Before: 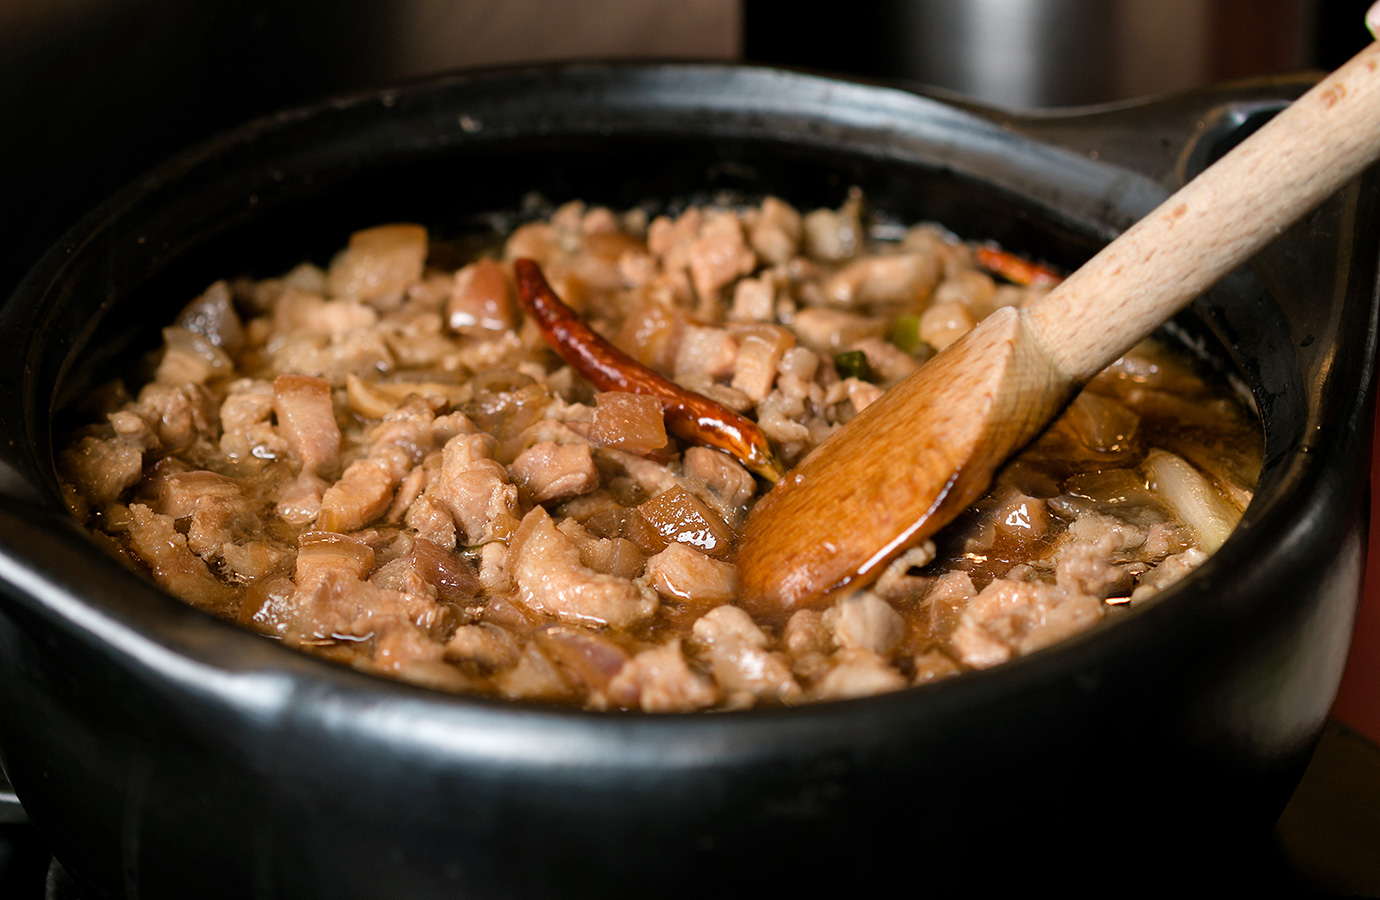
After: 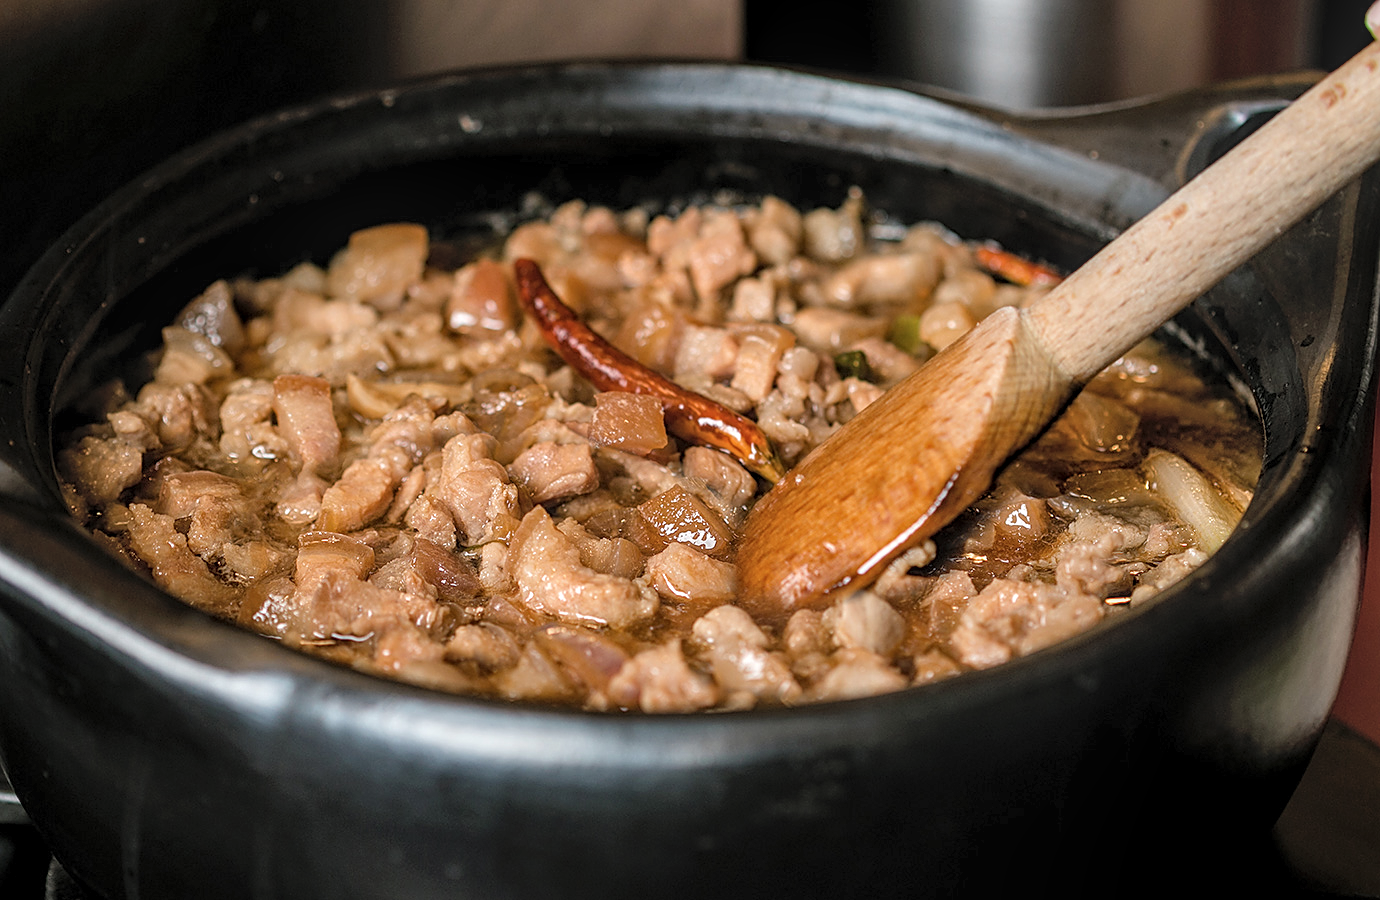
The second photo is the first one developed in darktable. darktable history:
sharpen: on, module defaults
color zones: curves: ch0 [(0.002, 0.429) (0.121, 0.212) (0.198, 0.113) (0.276, 0.344) (0.331, 0.541) (0.41, 0.56) (0.482, 0.289) (0.619, 0.227) (0.721, 0.18) (0.821, 0.435) (0.928, 0.555) (1, 0.587)]; ch1 [(0, 0) (0.143, 0) (0.286, 0) (0.429, 0) (0.571, 0) (0.714, 0) (0.857, 0)], mix -94.14%
local contrast: highlights 5%, shadows 2%, detail 134%
contrast brightness saturation: brightness 0.14
